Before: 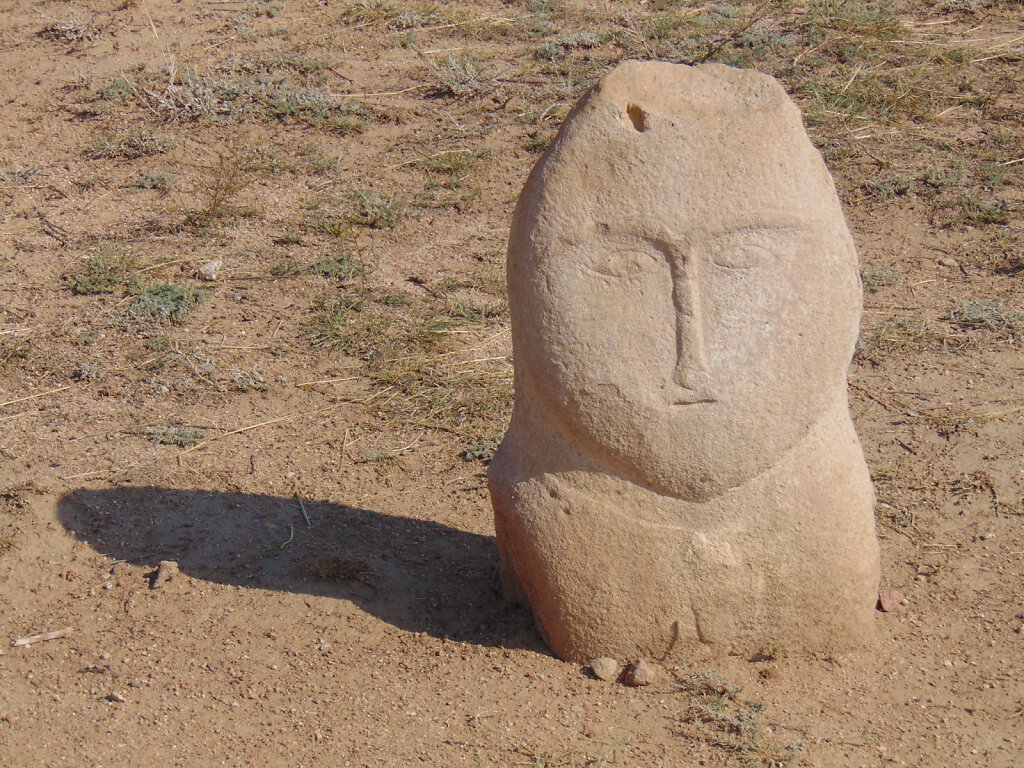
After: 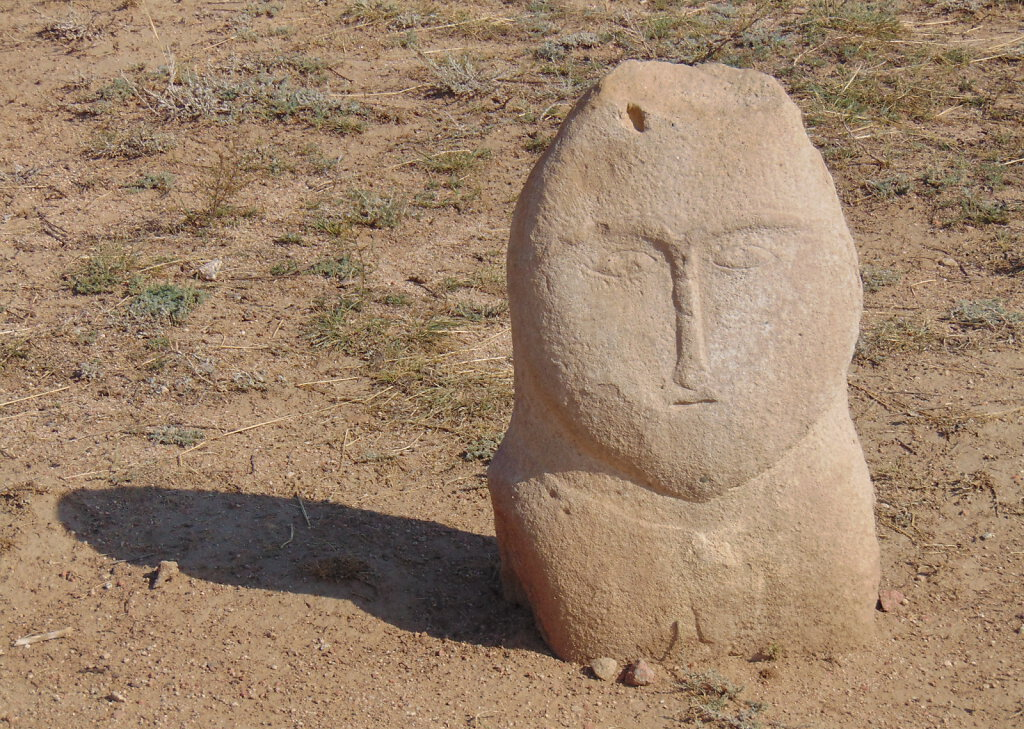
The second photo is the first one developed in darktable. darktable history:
shadows and highlights: shadows 13.14, white point adjustment 1.18, soften with gaussian
crop and rotate: top 0.005%, bottom 5.038%
